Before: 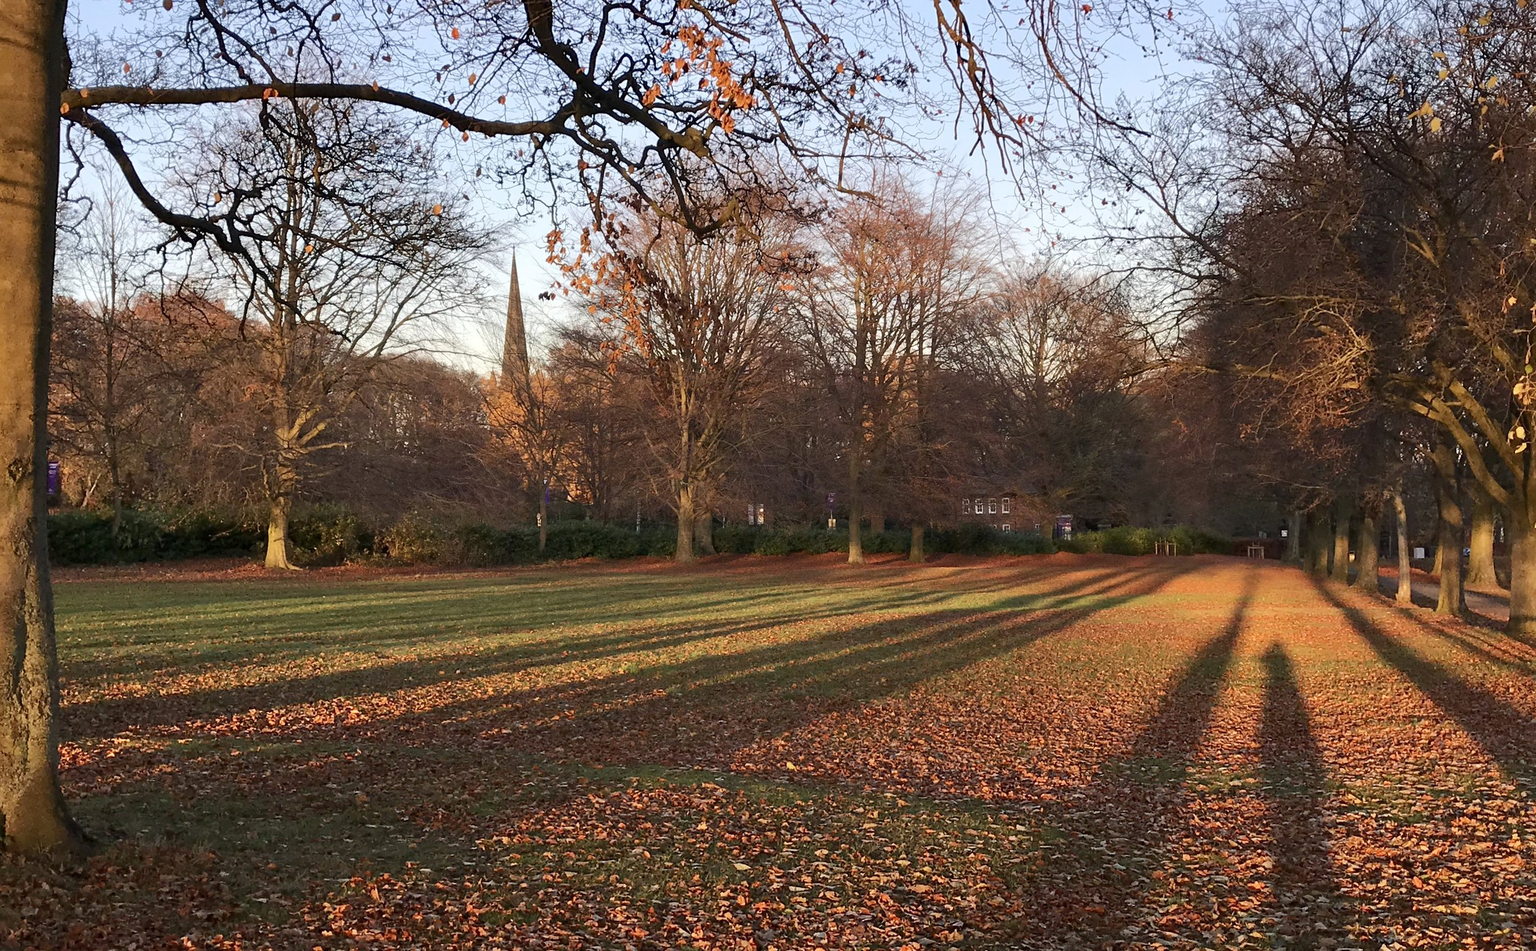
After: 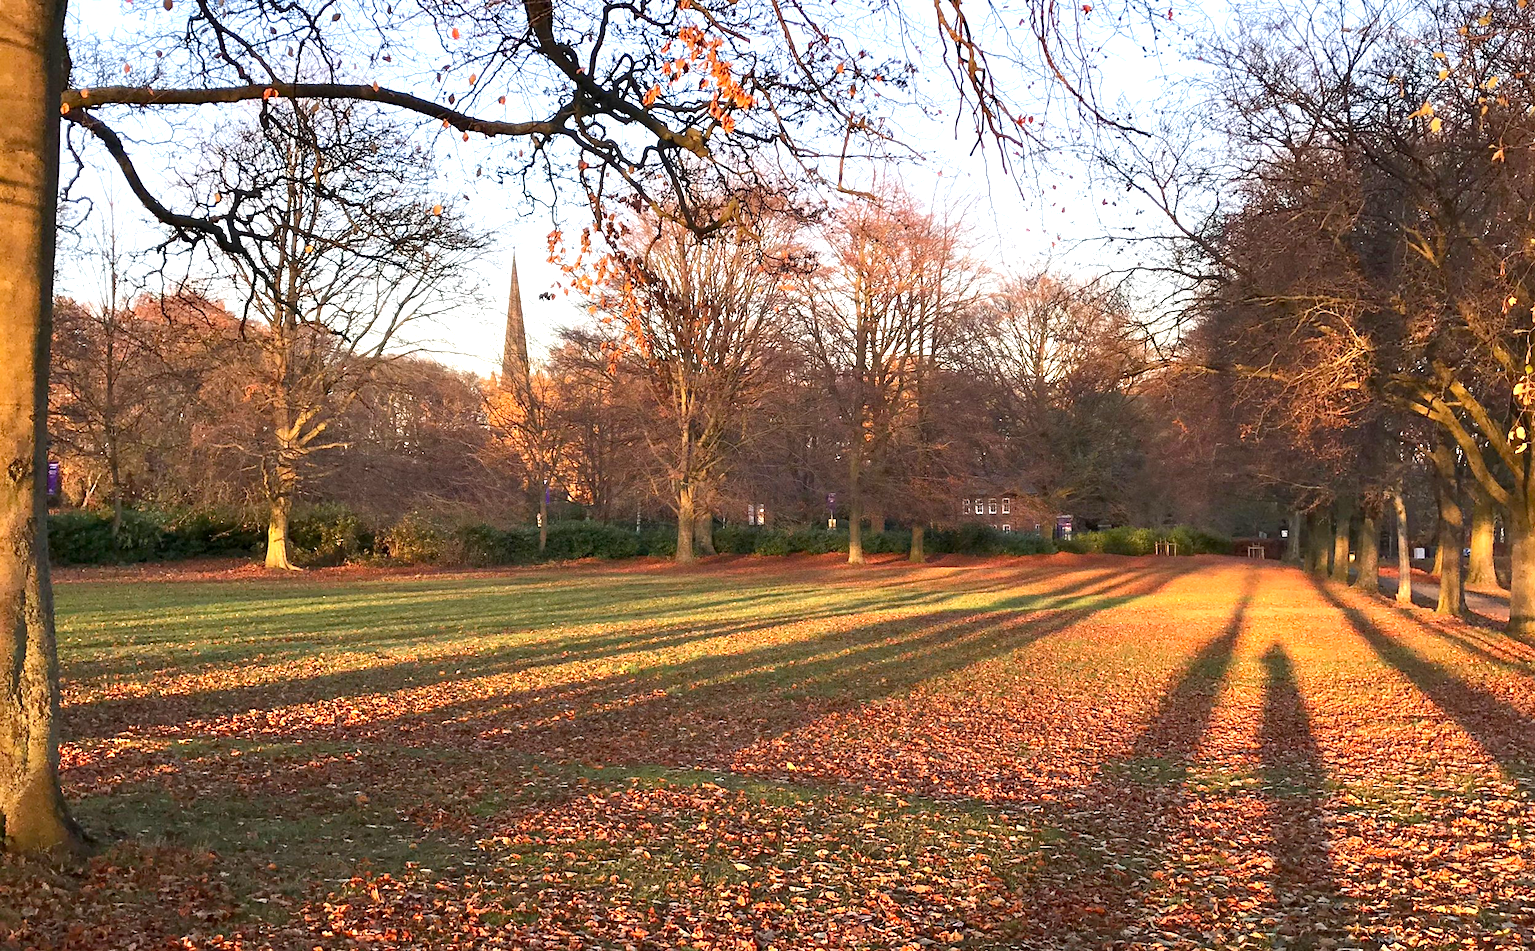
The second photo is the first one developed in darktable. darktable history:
exposure: black level correction 0.001, exposure 0.966 EV, compensate exposure bias true, compensate highlight preservation false
